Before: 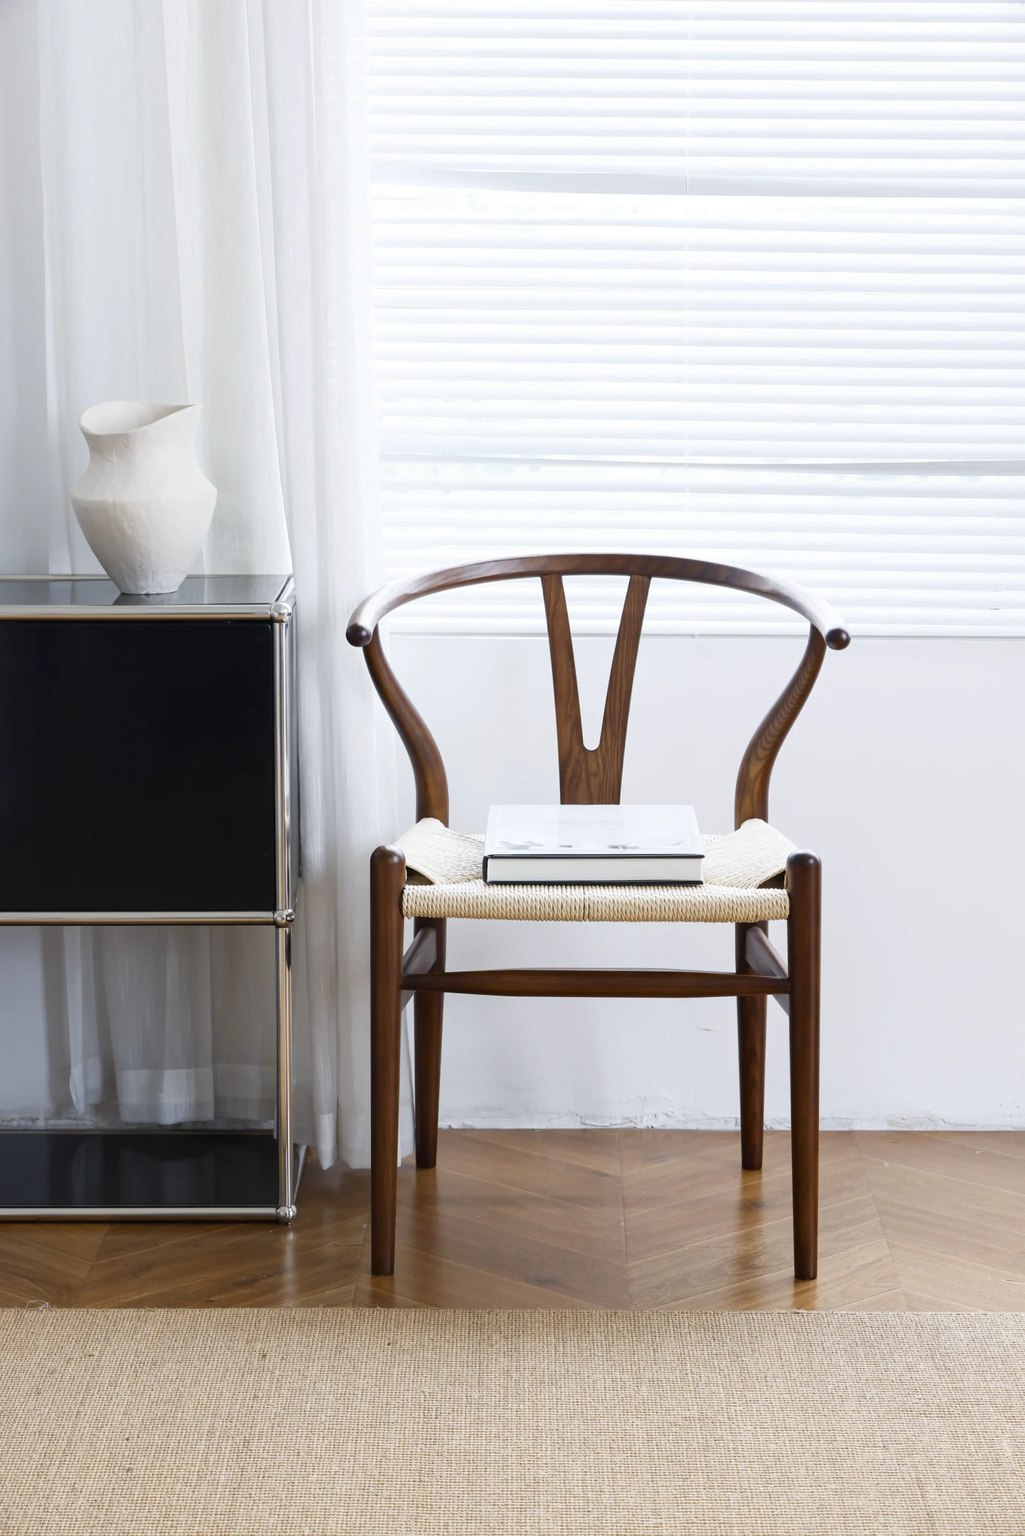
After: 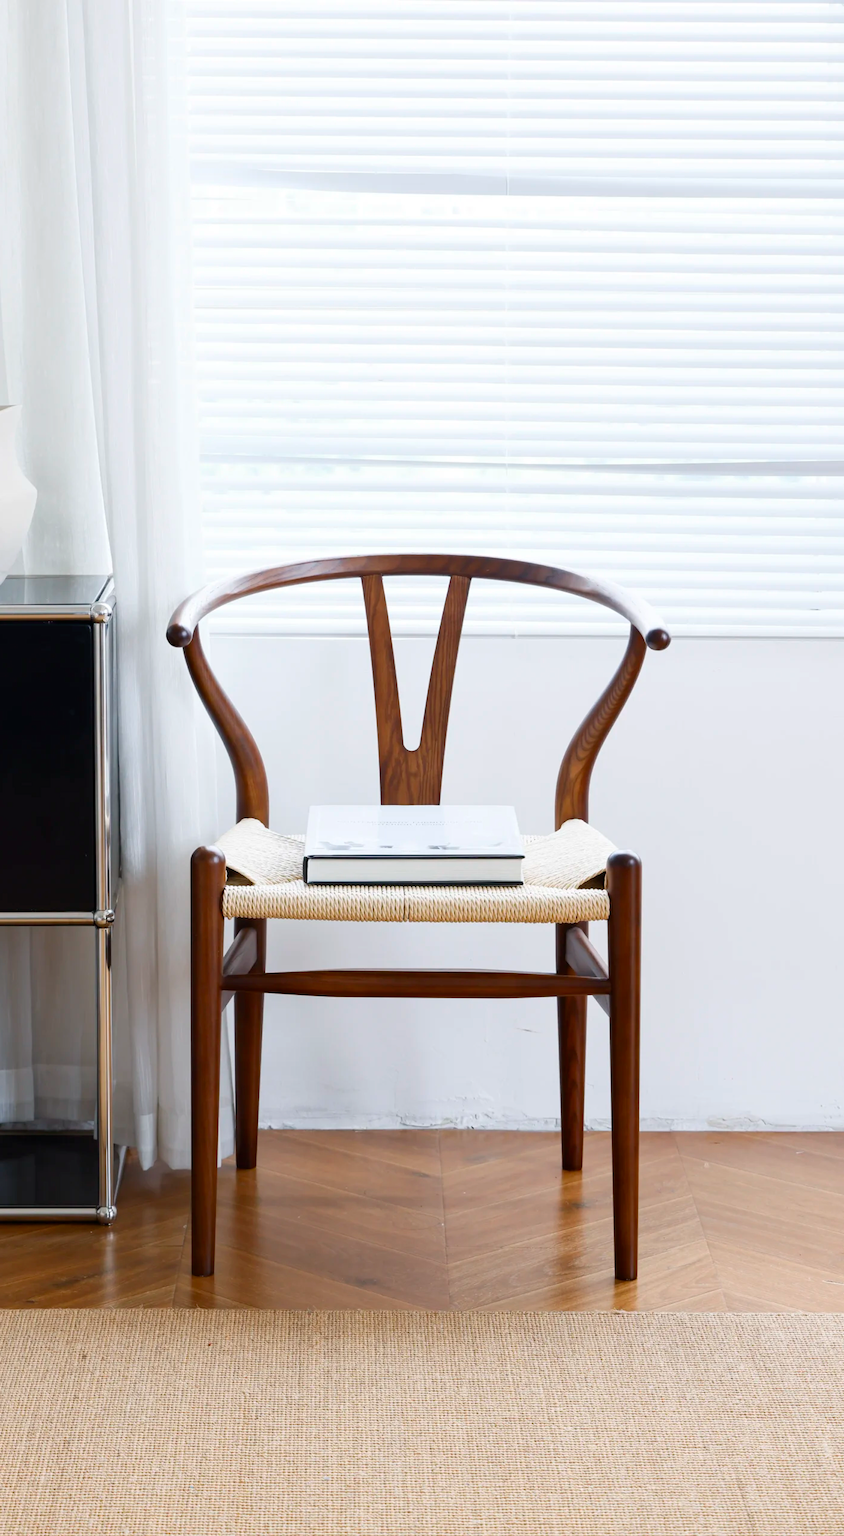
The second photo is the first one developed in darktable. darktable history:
contrast brightness saturation: saturation 0.18
crop: left 17.582%, bottom 0.031%
